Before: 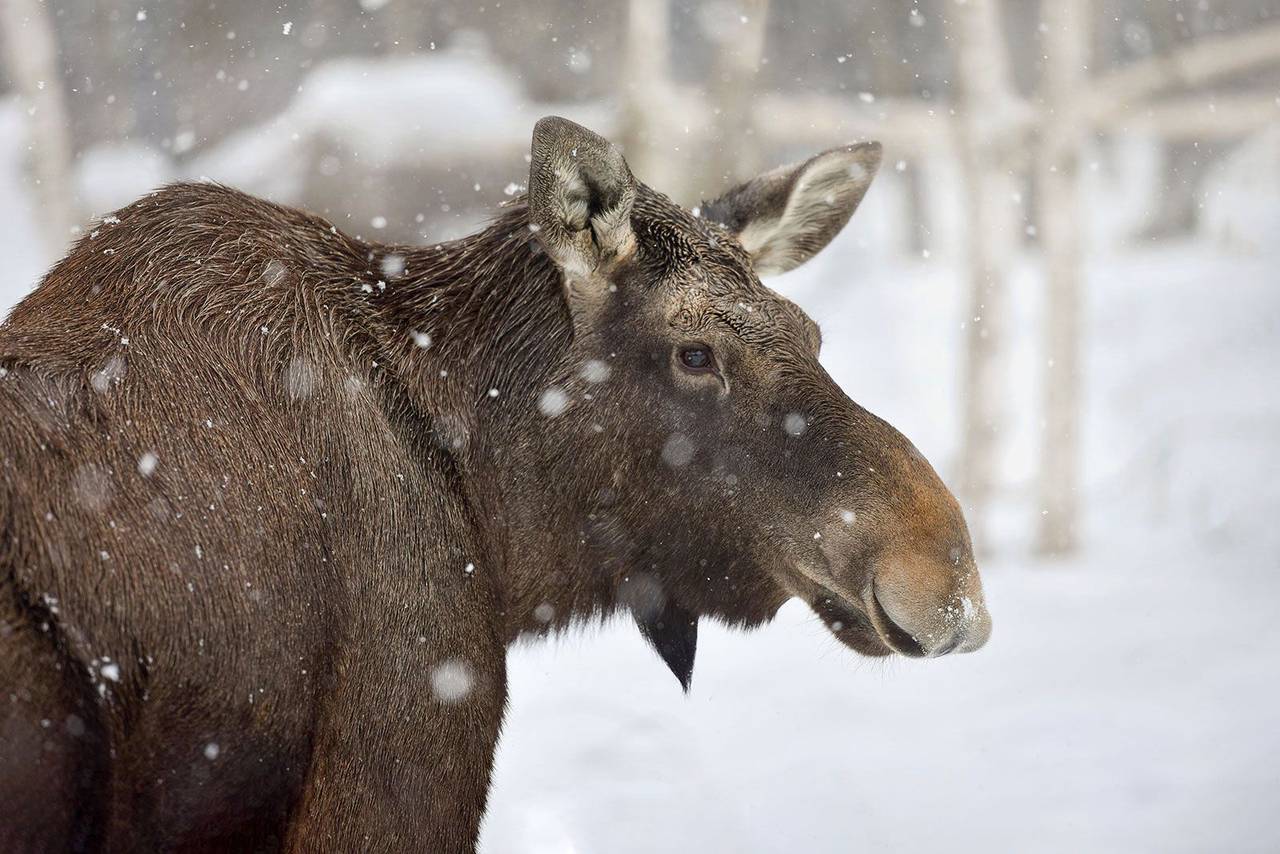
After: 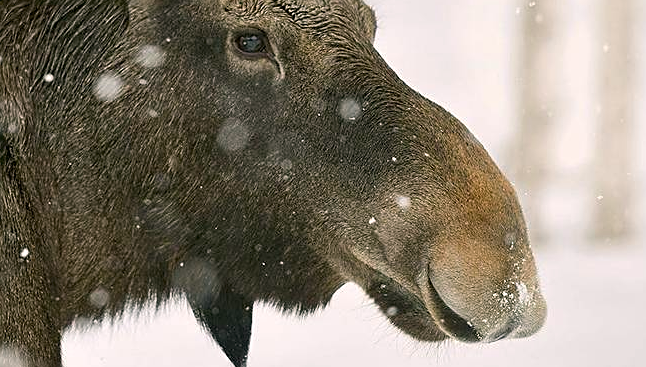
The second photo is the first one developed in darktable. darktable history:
color correction: highlights a* 4.52, highlights b* 4.97, shadows a* -8.11, shadows b* 4.72
sharpen: on, module defaults
crop: left 34.784%, top 36.92%, right 14.705%, bottom 20.096%
